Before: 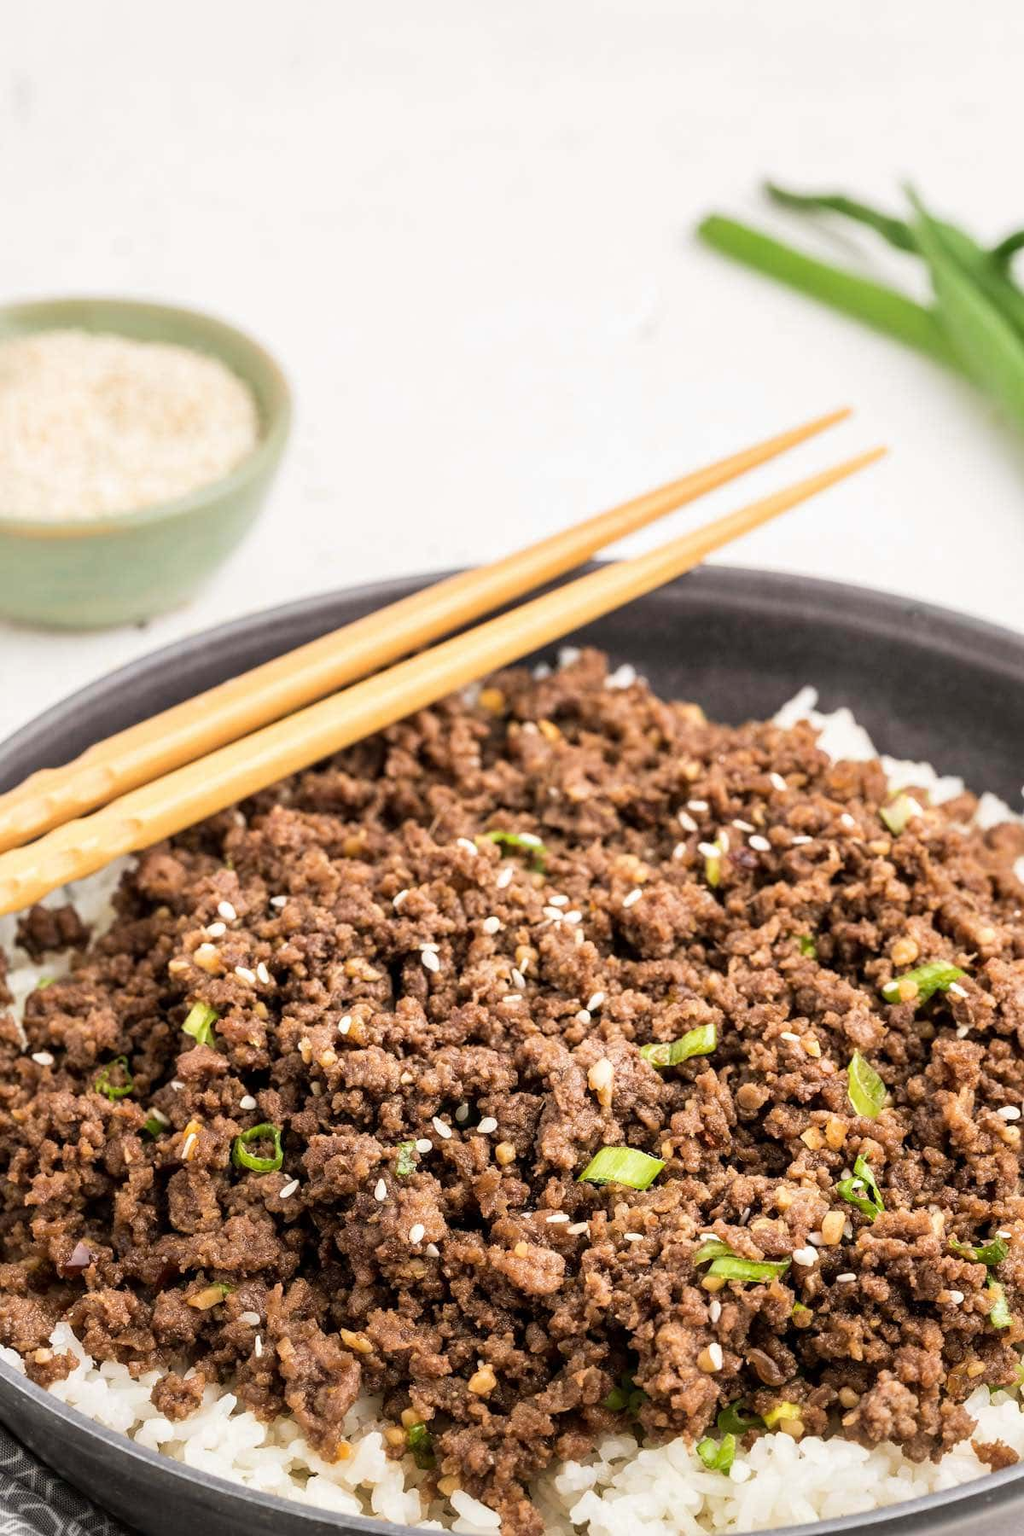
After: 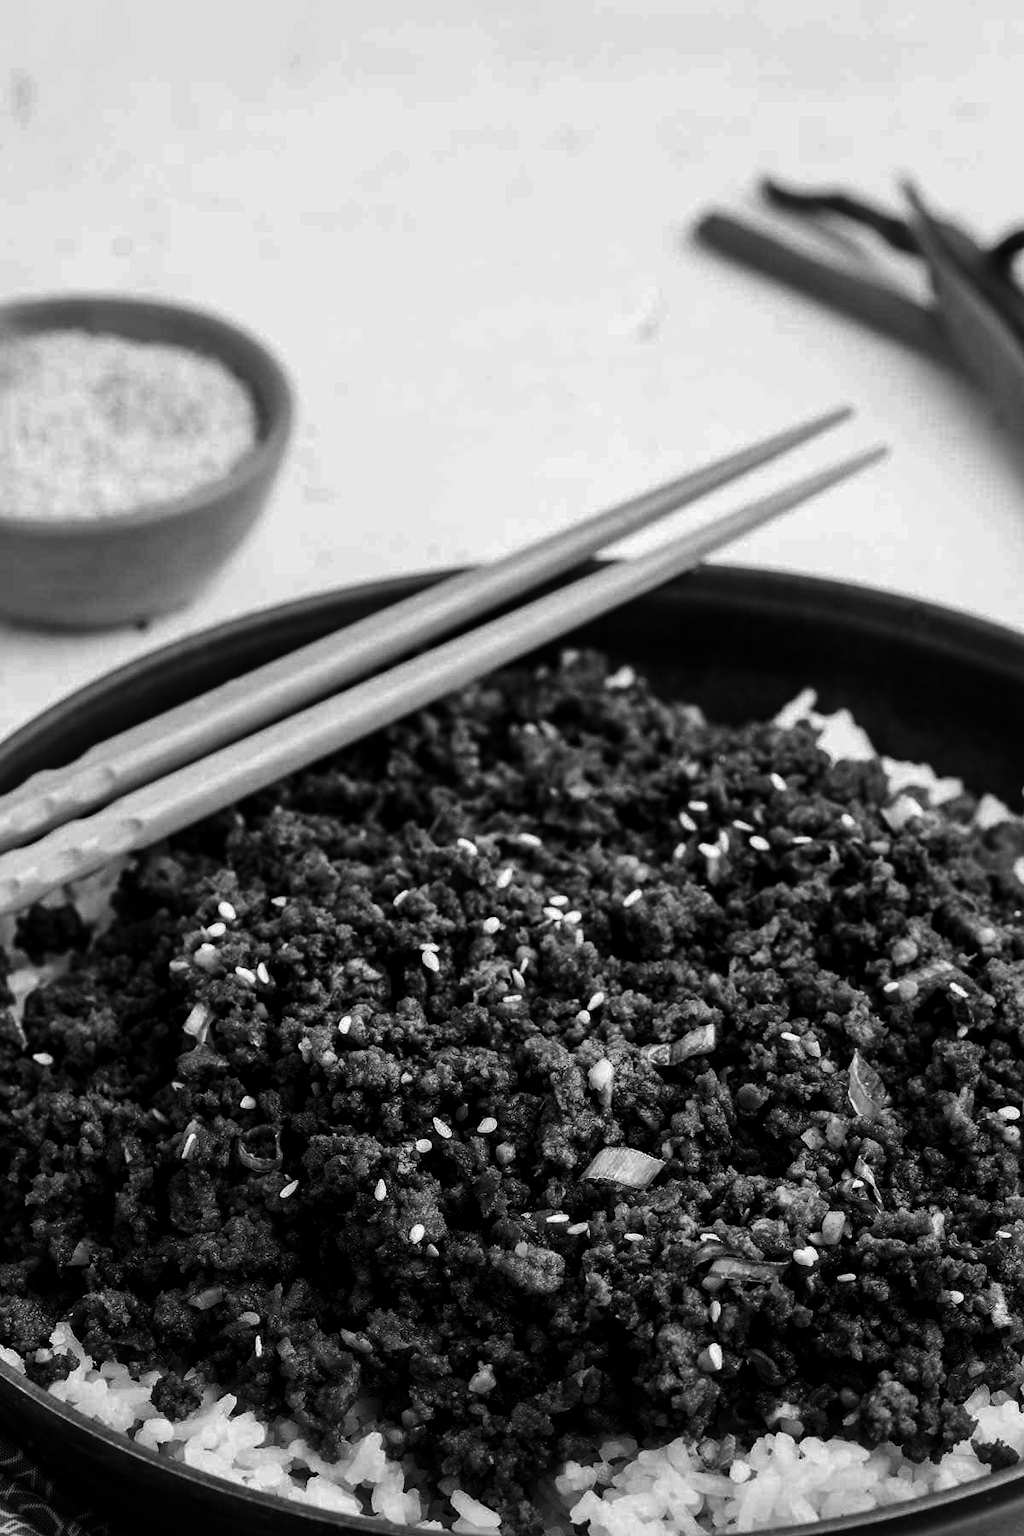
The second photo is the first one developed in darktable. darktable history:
contrast brightness saturation: contrast 0.017, brightness -0.991, saturation -1
